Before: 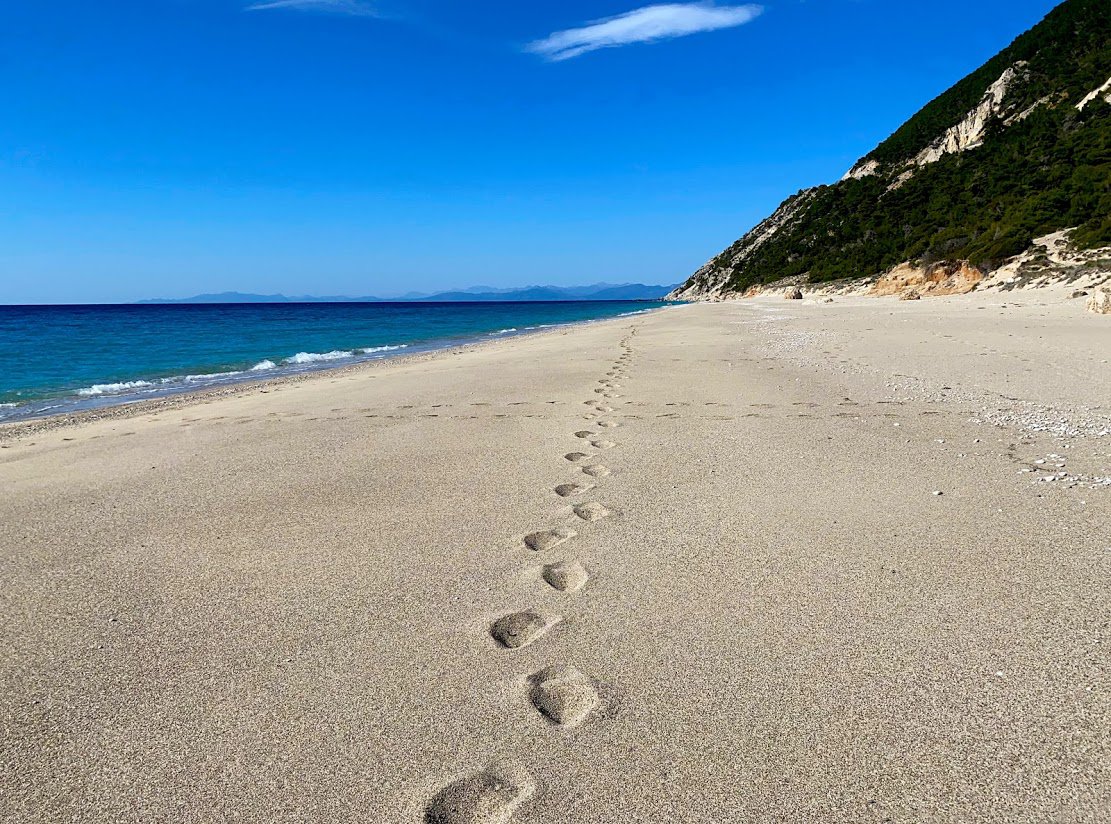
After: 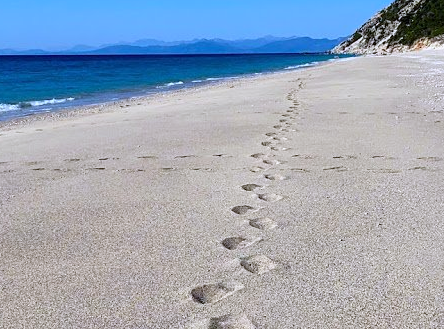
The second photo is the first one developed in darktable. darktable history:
crop: left 30%, top 30%, right 30%, bottom 30%
white balance: red 0.967, blue 1.119, emerald 0.756
